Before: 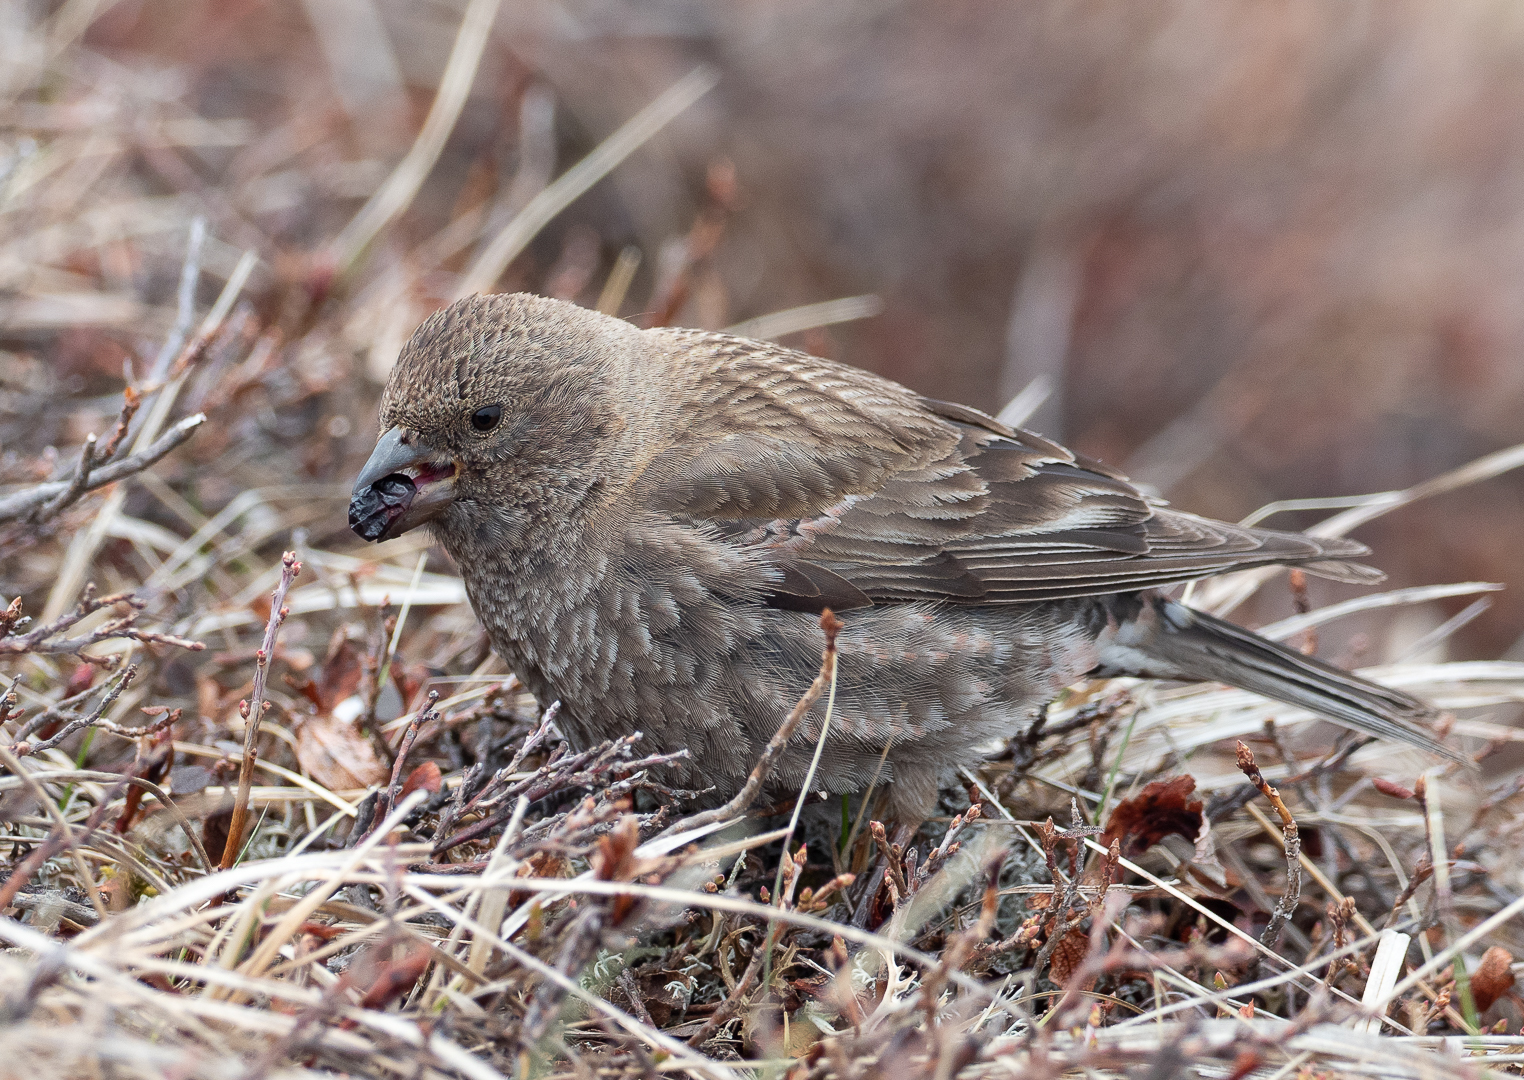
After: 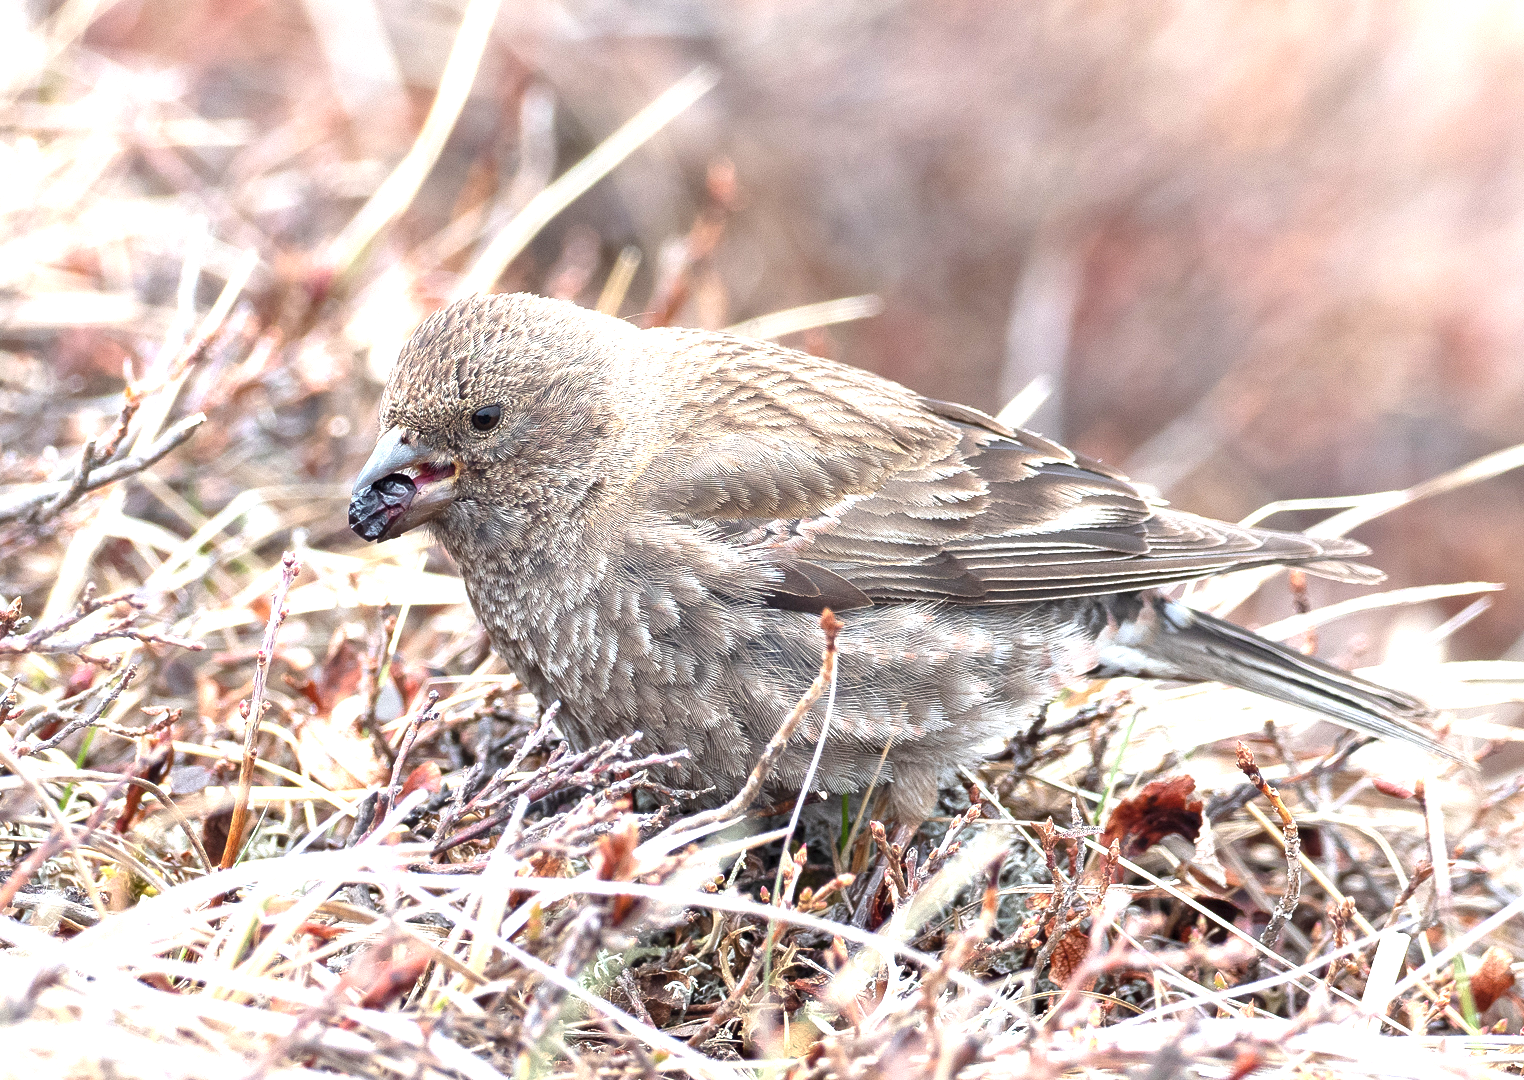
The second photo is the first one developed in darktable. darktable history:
exposure: black level correction 0, exposure 1.374 EV, compensate highlight preservation false
